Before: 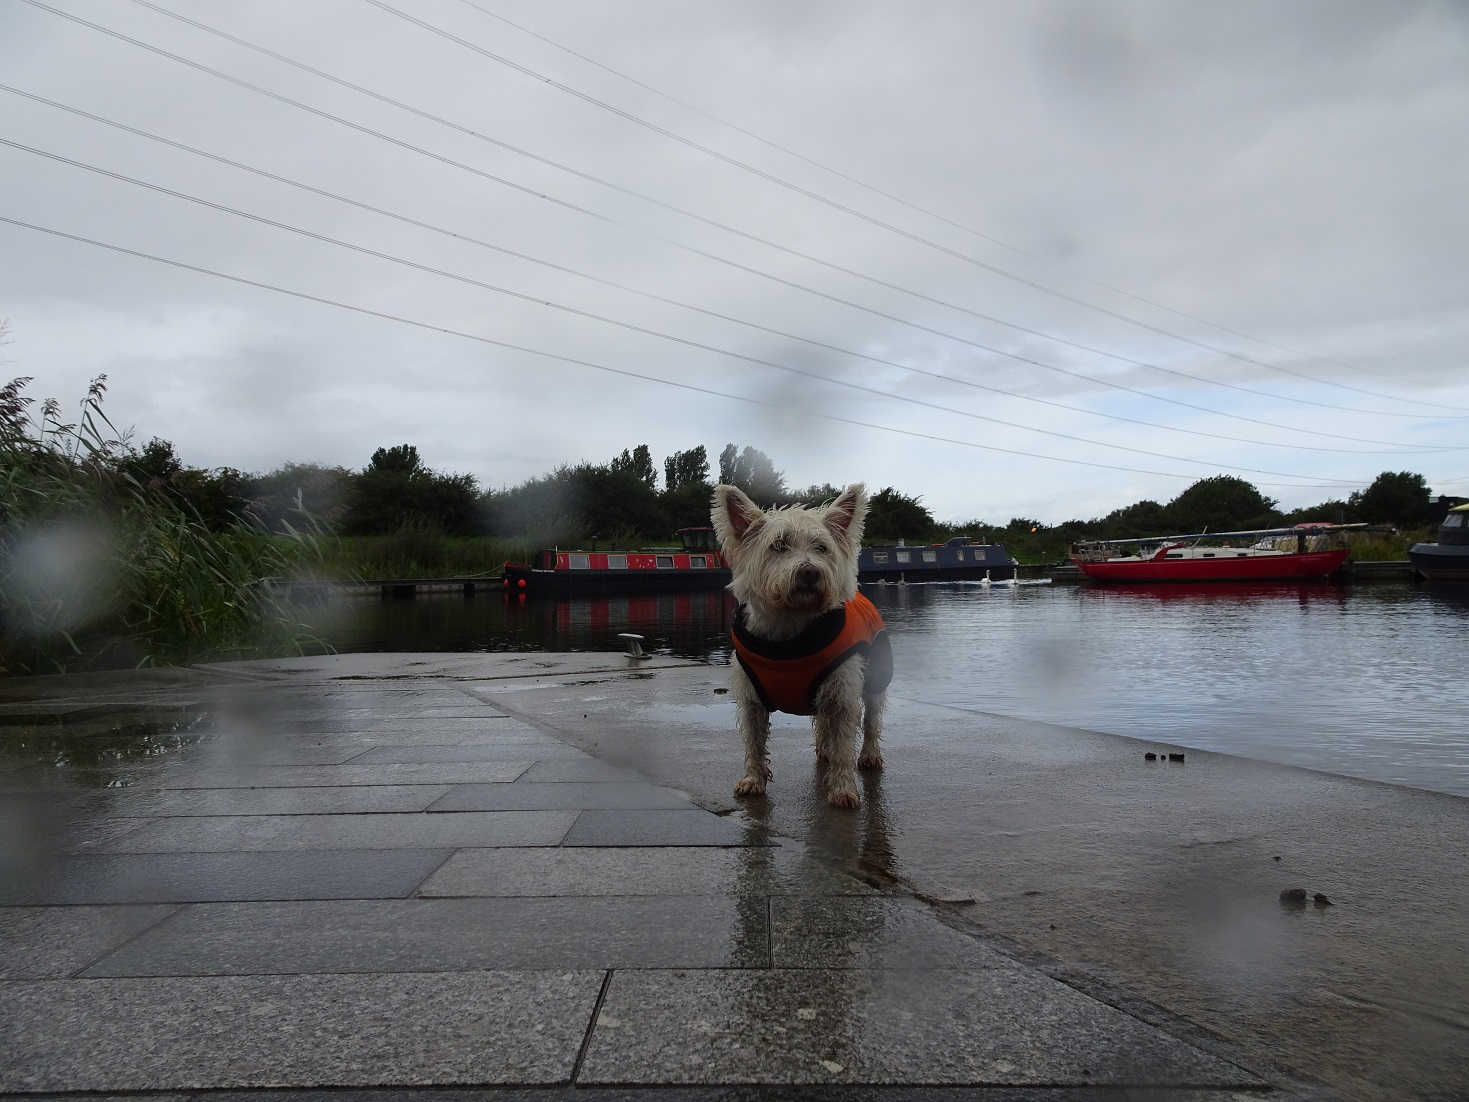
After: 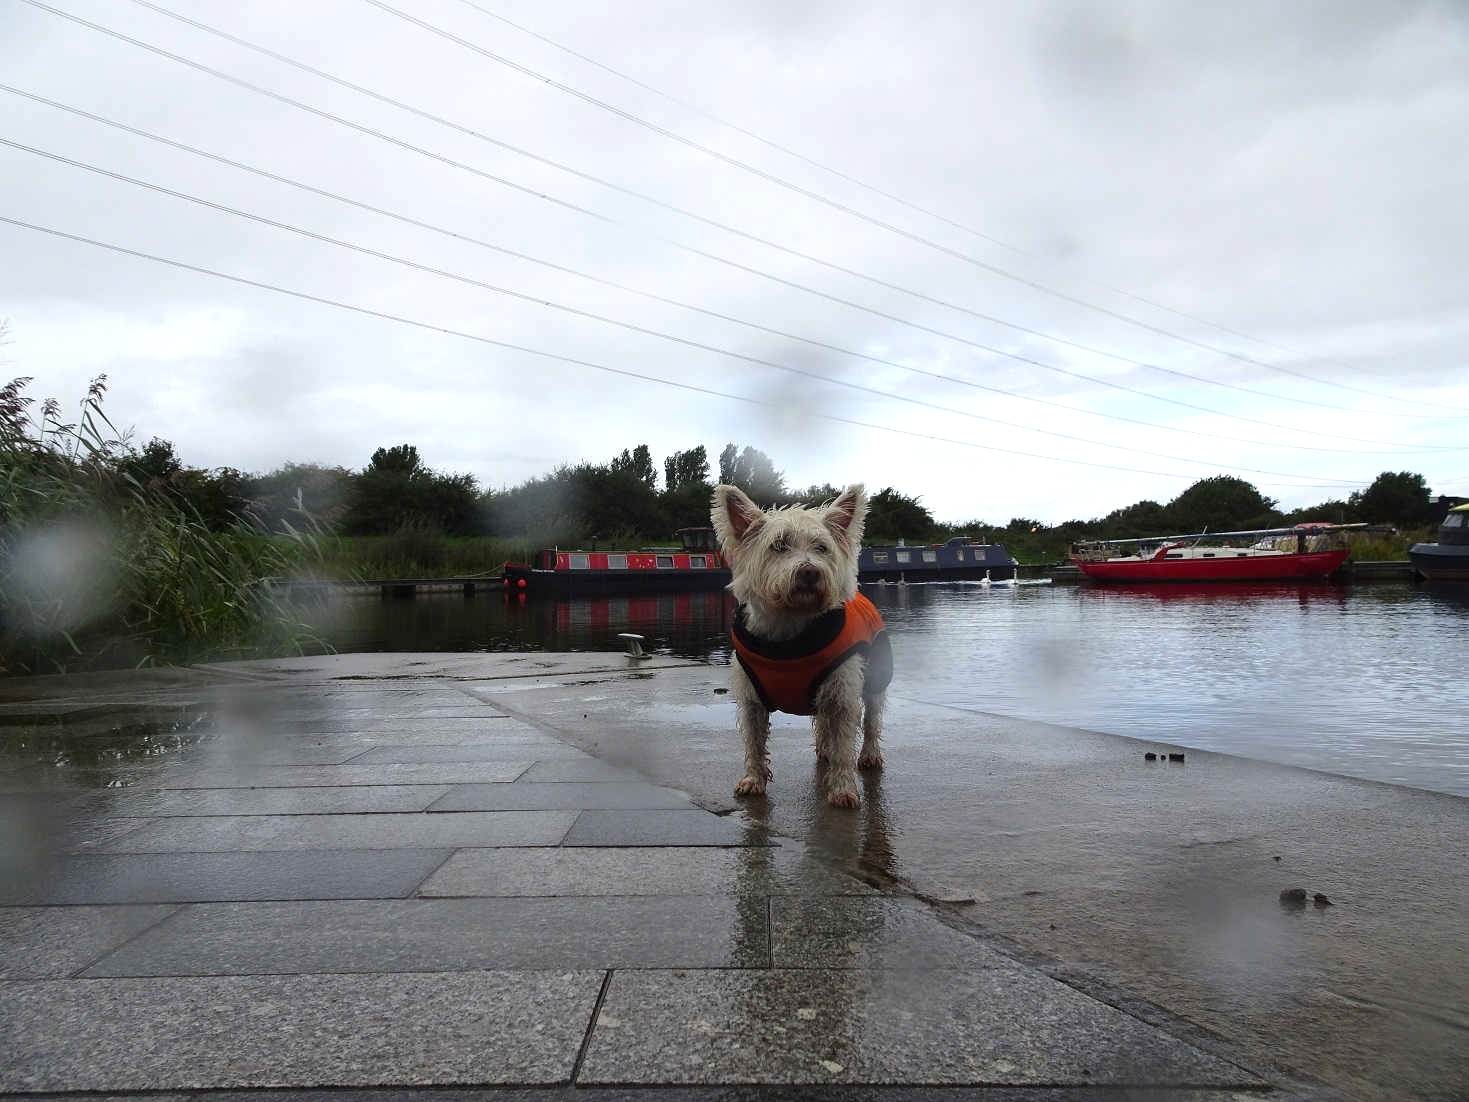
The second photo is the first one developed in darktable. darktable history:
exposure: black level correction 0, exposure 0.594 EV, compensate highlight preservation false
